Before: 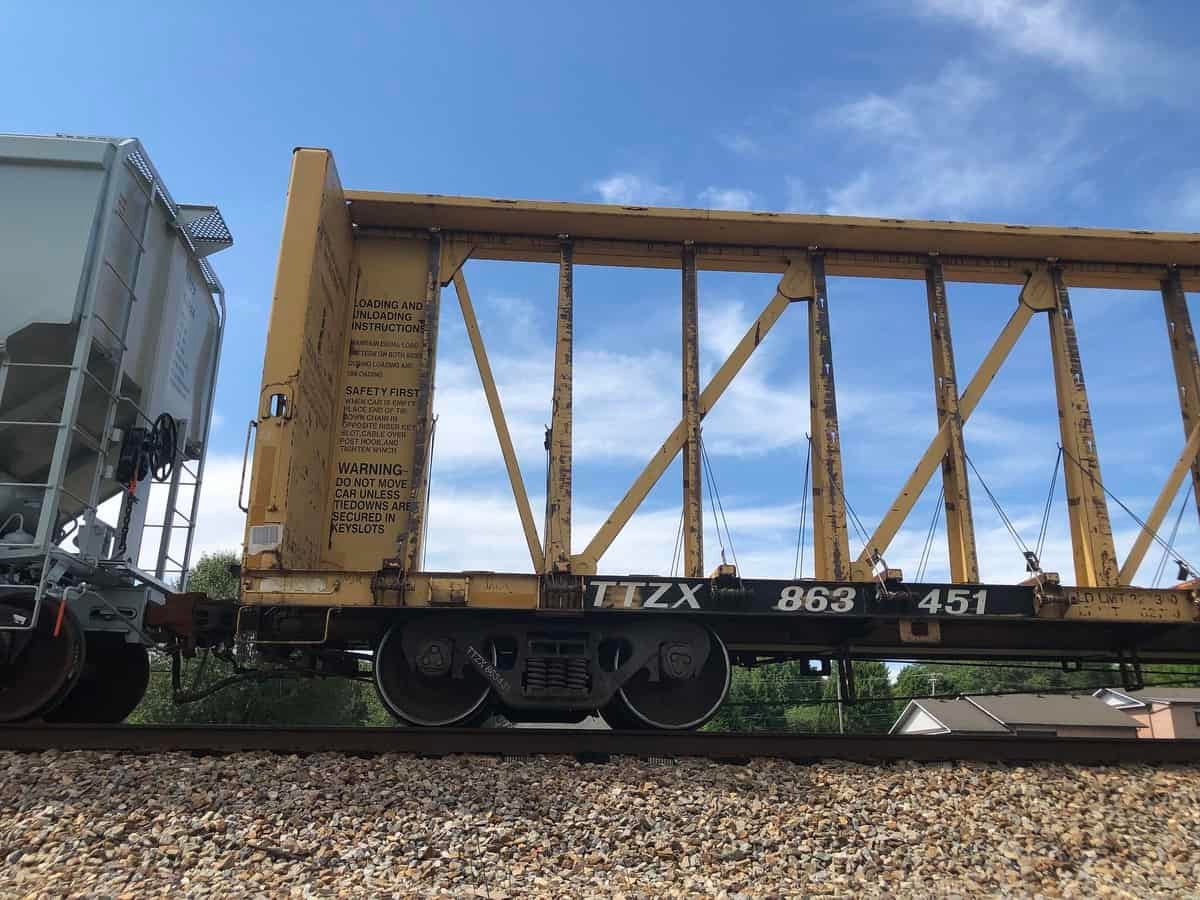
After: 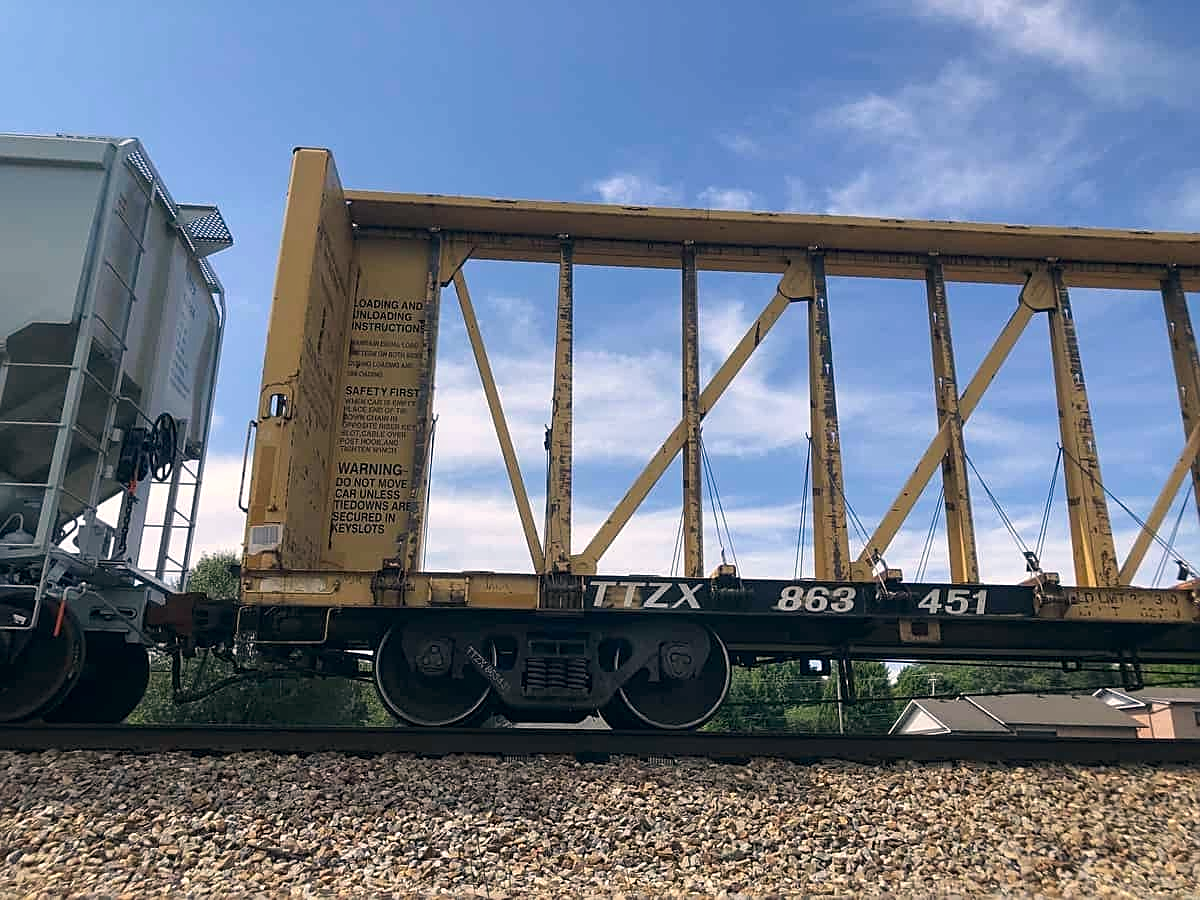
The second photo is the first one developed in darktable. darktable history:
color correction: highlights a* 5.41, highlights b* 5.35, shadows a* -4.5, shadows b* -5.01
sharpen: on, module defaults
local contrast: highlights 105%, shadows 98%, detail 119%, midtone range 0.2
exposure: exposure -0.072 EV, compensate highlight preservation false
